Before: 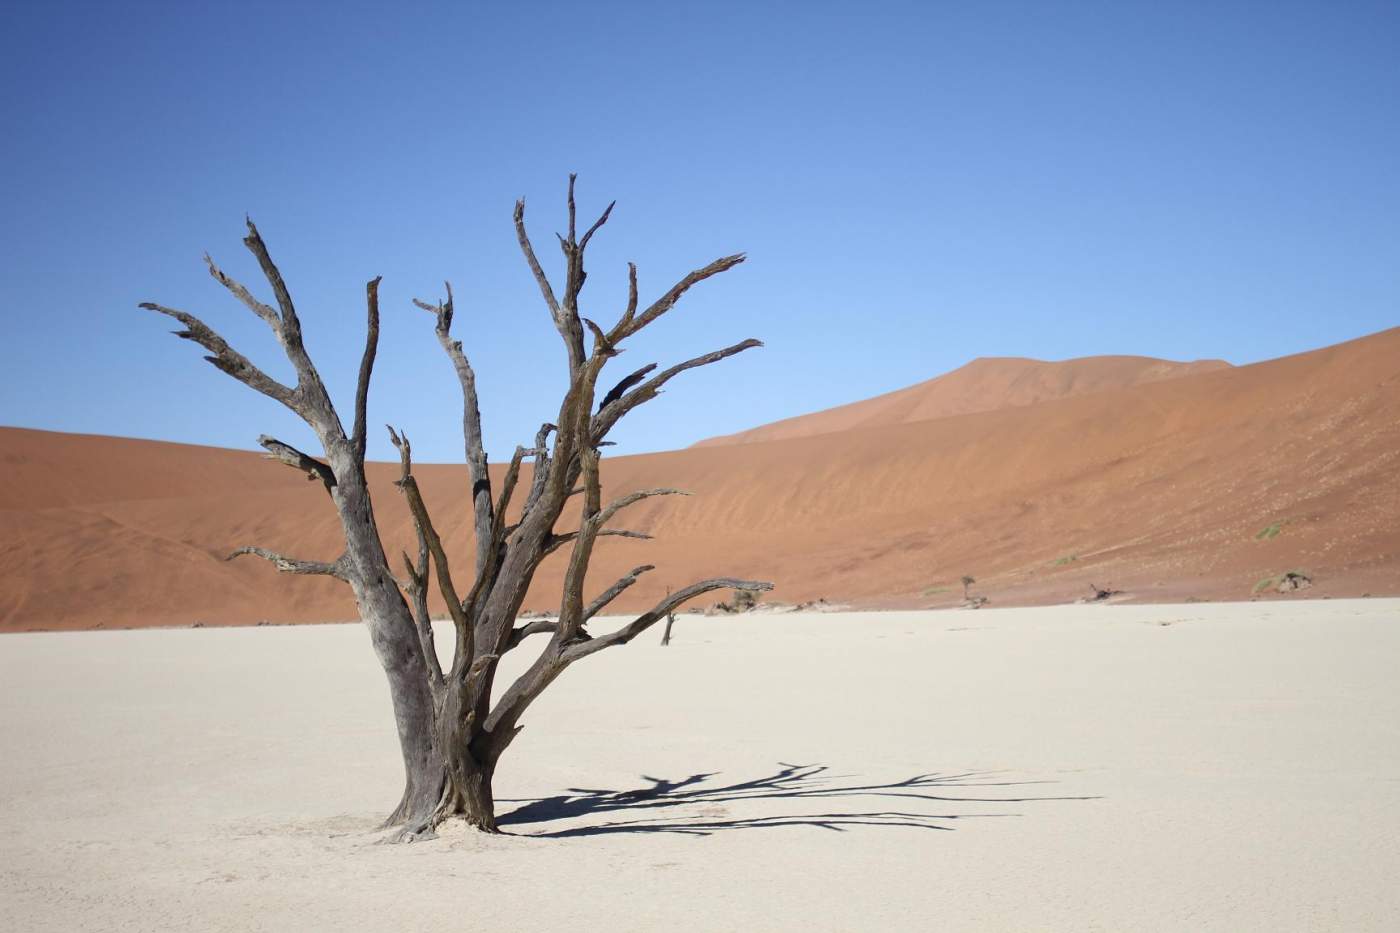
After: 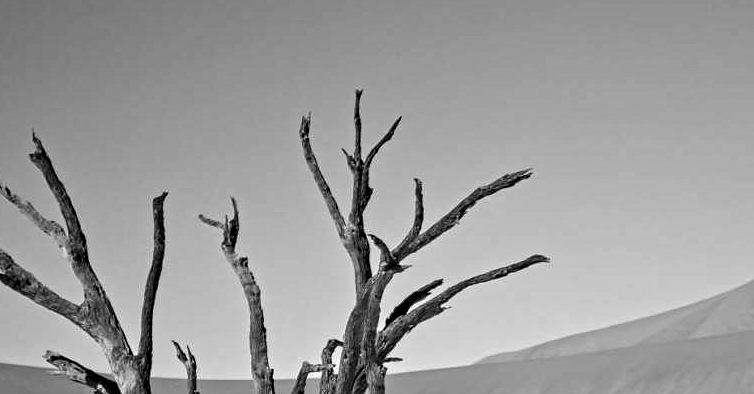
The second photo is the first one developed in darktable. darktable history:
monochrome: a 16.01, b -2.65, highlights 0.52
contrast equalizer: octaves 7, y [[0.5, 0.542, 0.583, 0.625, 0.667, 0.708], [0.5 ×6], [0.5 ×6], [0 ×6], [0 ×6]]
crop: left 15.306%, top 9.065%, right 30.789%, bottom 48.638%
color balance: lift [0.998, 0.998, 1.001, 1.002], gamma [0.995, 1.025, 0.992, 0.975], gain [0.995, 1.02, 0.997, 0.98]
exposure: exposure -0.072 EV, compensate highlight preservation false
